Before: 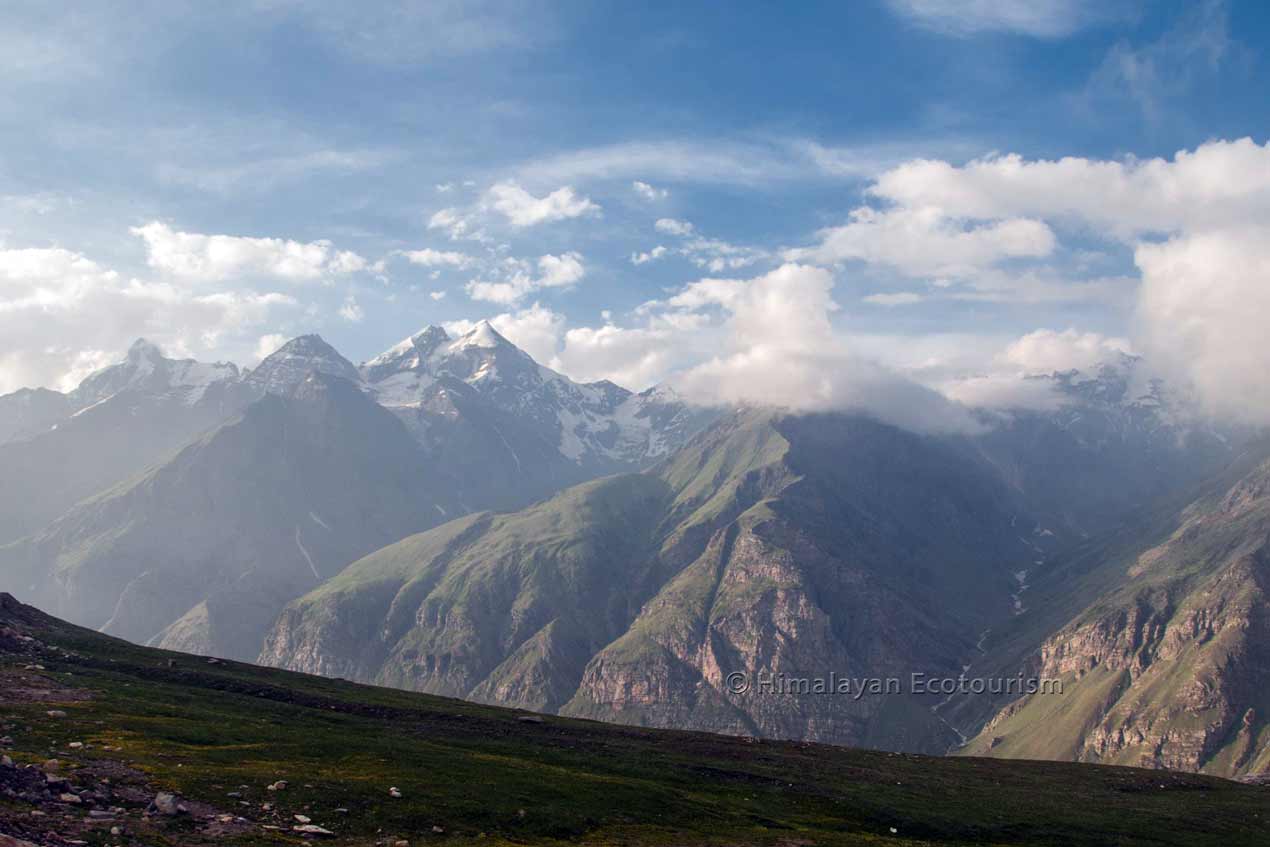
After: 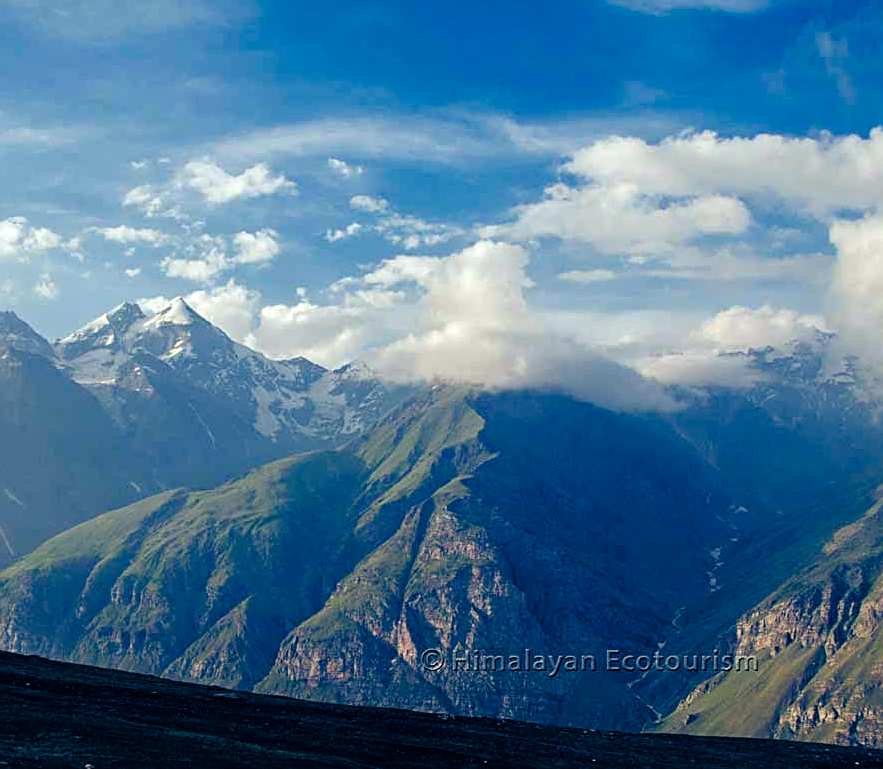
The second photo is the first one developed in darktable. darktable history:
haze removal: compatibility mode true, adaptive false
tone equalizer: on, module defaults
crop and rotate: left 24.034%, top 2.838%, right 6.406%, bottom 6.299%
sharpen: on, module defaults
color balance rgb: shadows lift › luminance -41.13%, shadows lift › chroma 14.13%, shadows lift › hue 260°, power › luminance -3.76%, power › chroma 0.56%, power › hue 40.37°, highlights gain › luminance 16.81%, highlights gain › chroma 2.94%, highlights gain › hue 260°, global offset › luminance -0.29%, global offset › chroma 0.31%, global offset › hue 260°, perceptual saturation grading › global saturation 20%, perceptual saturation grading › highlights -13.92%, perceptual saturation grading › shadows 50%
color balance: lift [1.005, 0.99, 1.007, 1.01], gamma [1, 1.034, 1.032, 0.966], gain [0.873, 1.055, 1.067, 0.933]
